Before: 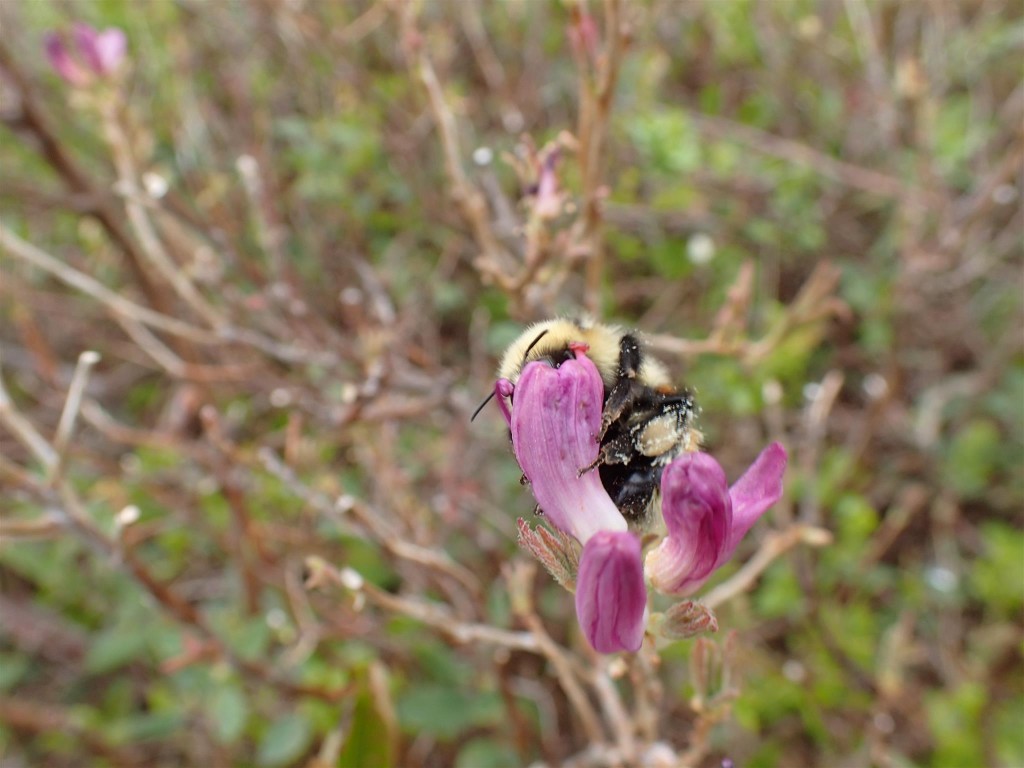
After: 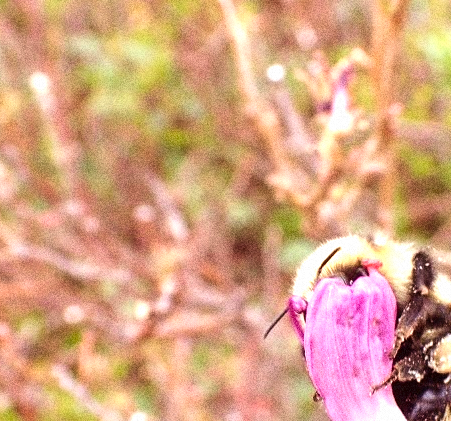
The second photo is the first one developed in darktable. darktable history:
levels: levels [0, 0.374, 0.749]
grain: coarseness 14.49 ISO, strength 48.04%, mid-tones bias 35%
velvia: on, module defaults
crop: left 20.248%, top 10.86%, right 35.675%, bottom 34.321%
rgb levels: mode RGB, independent channels, levels [[0, 0.474, 1], [0, 0.5, 1], [0, 0.5, 1]]
